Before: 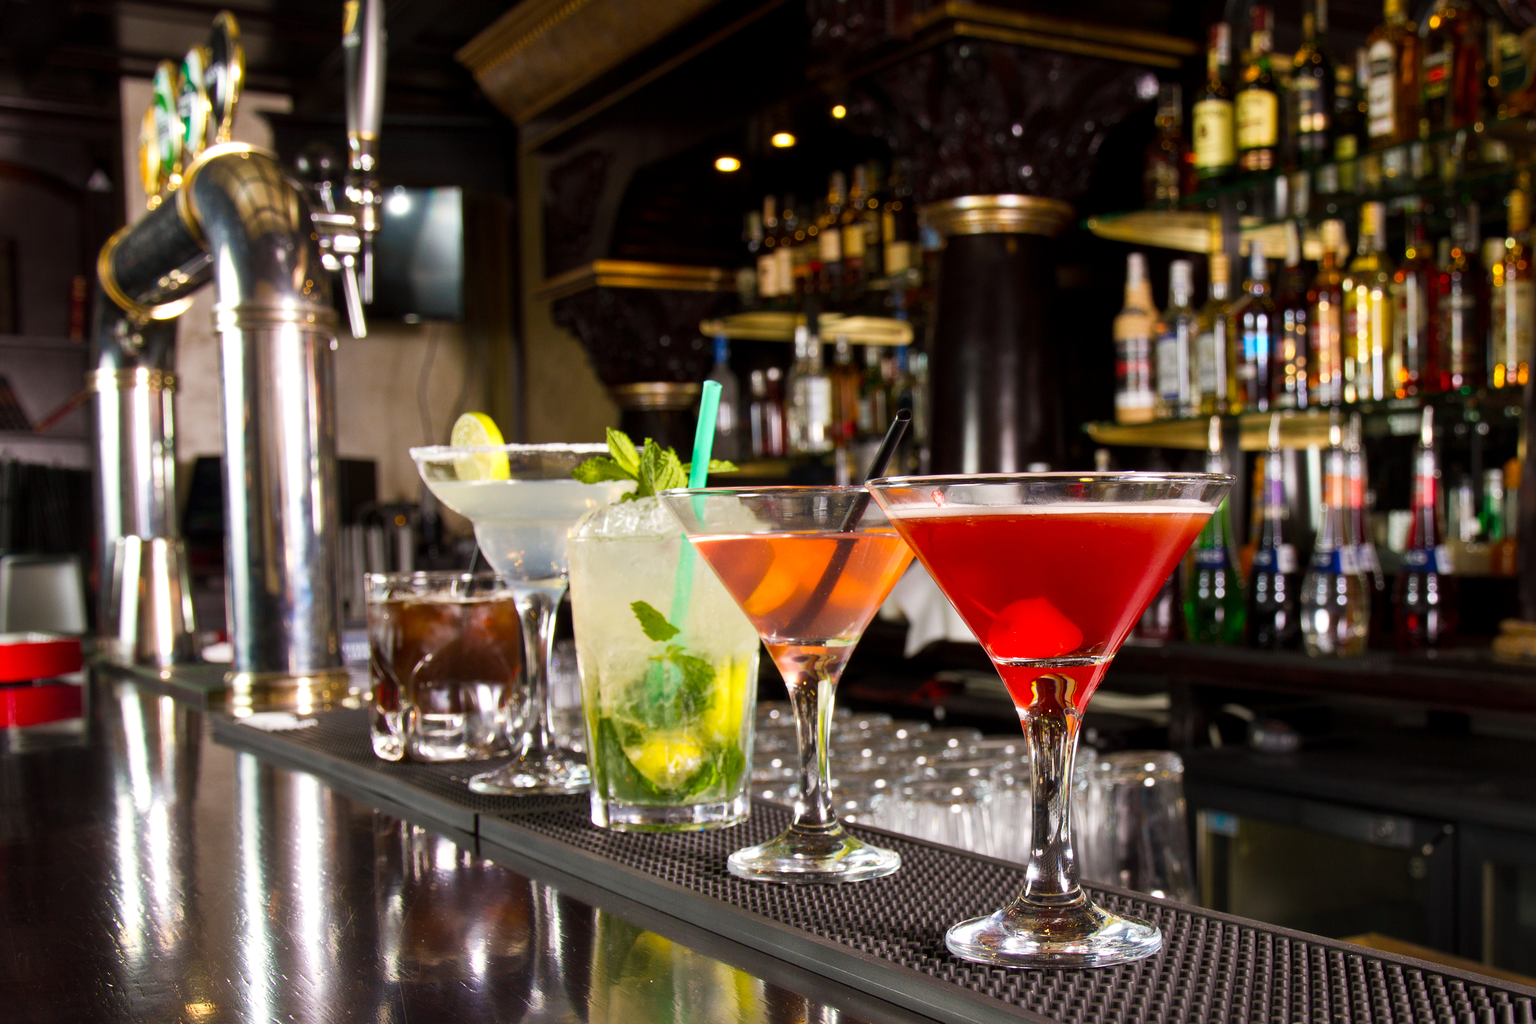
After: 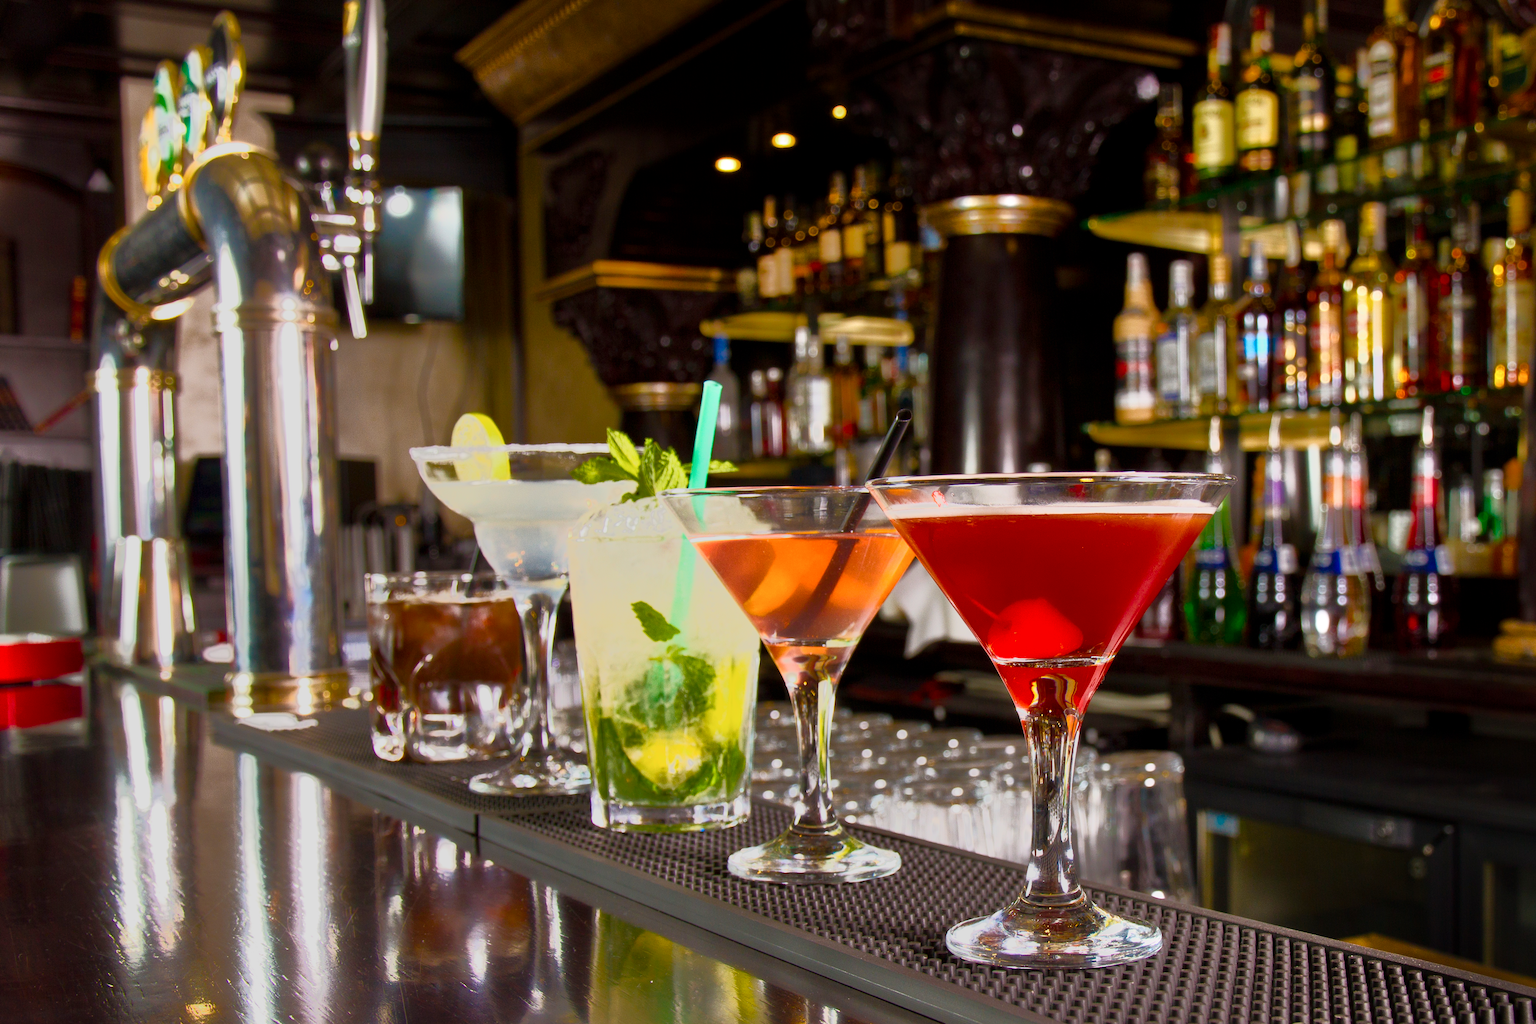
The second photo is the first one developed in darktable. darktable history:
tone equalizer: -7 EV -0.63 EV, -6 EV 1 EV, -5 EV -0.45 EV, -4 EV 0.43 EV, -3 EV 0.41 EV, -2 EV 0.15 EV, -1 EV -0.15 EV, +0 EV -0.39 EV, smoothing diameter 25%, edges refinement/feathering 10, preserve details guided filter
color balance rgb: perceptual saturation grading › global saturation 20%, perceptual saturation grading › highlights -25%, perceptual saturation grading › shadows 25%
